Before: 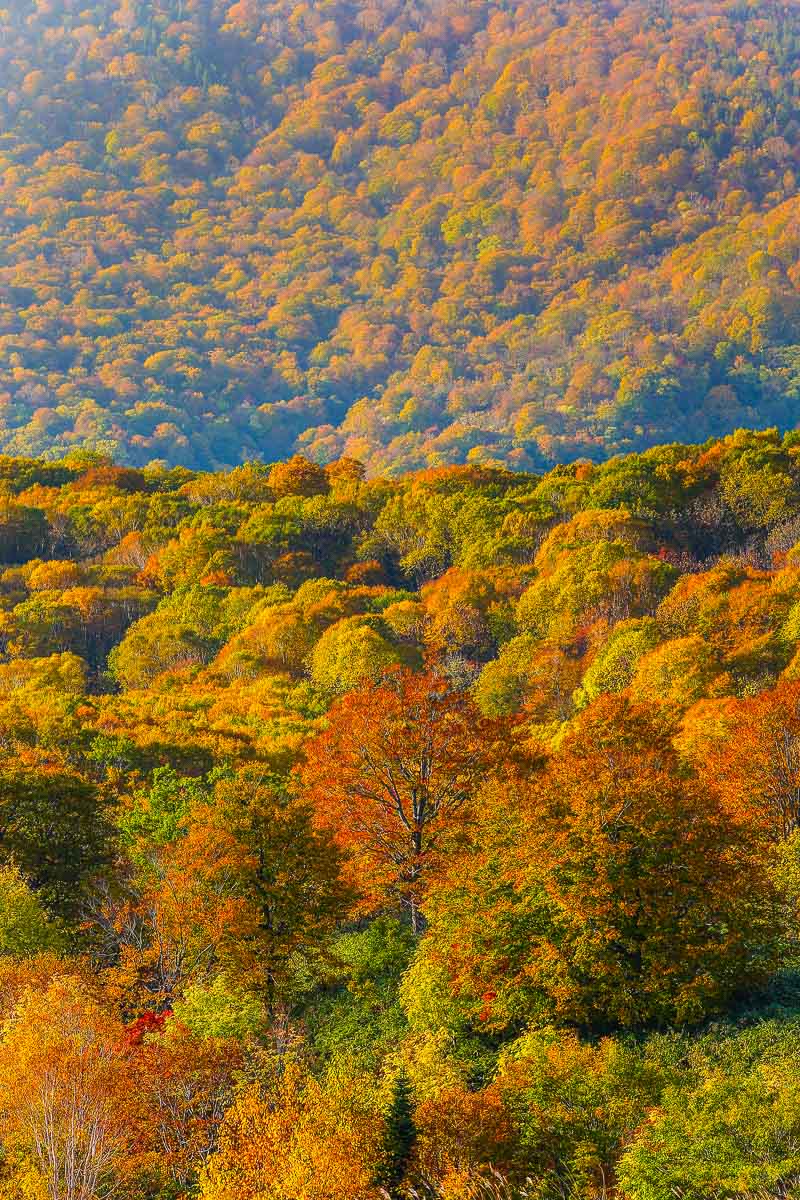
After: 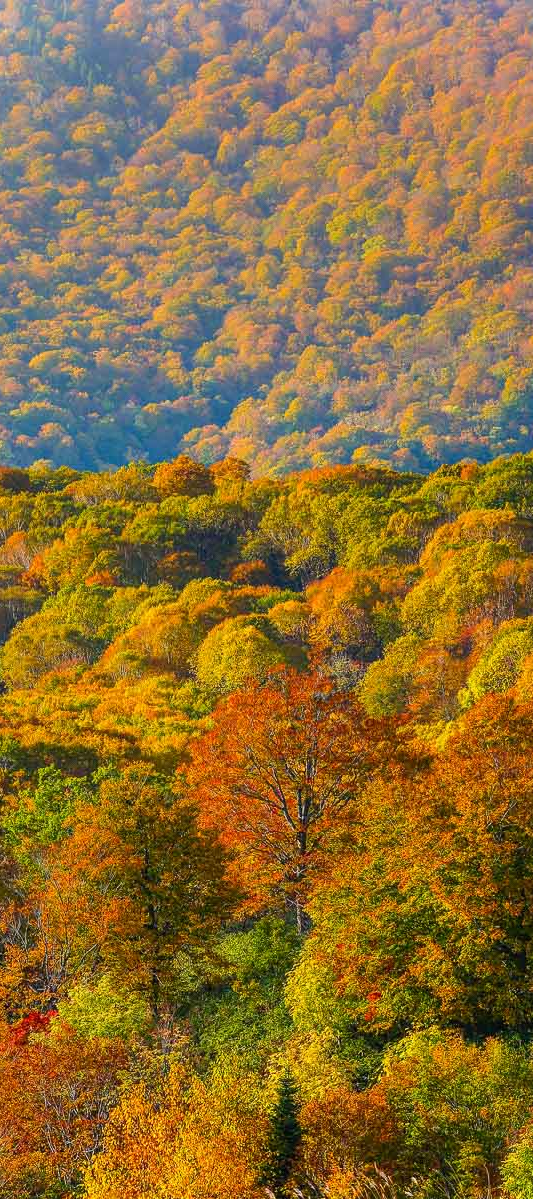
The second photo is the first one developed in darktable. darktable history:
crop and rotate: left 14.474%, right 18.88%
